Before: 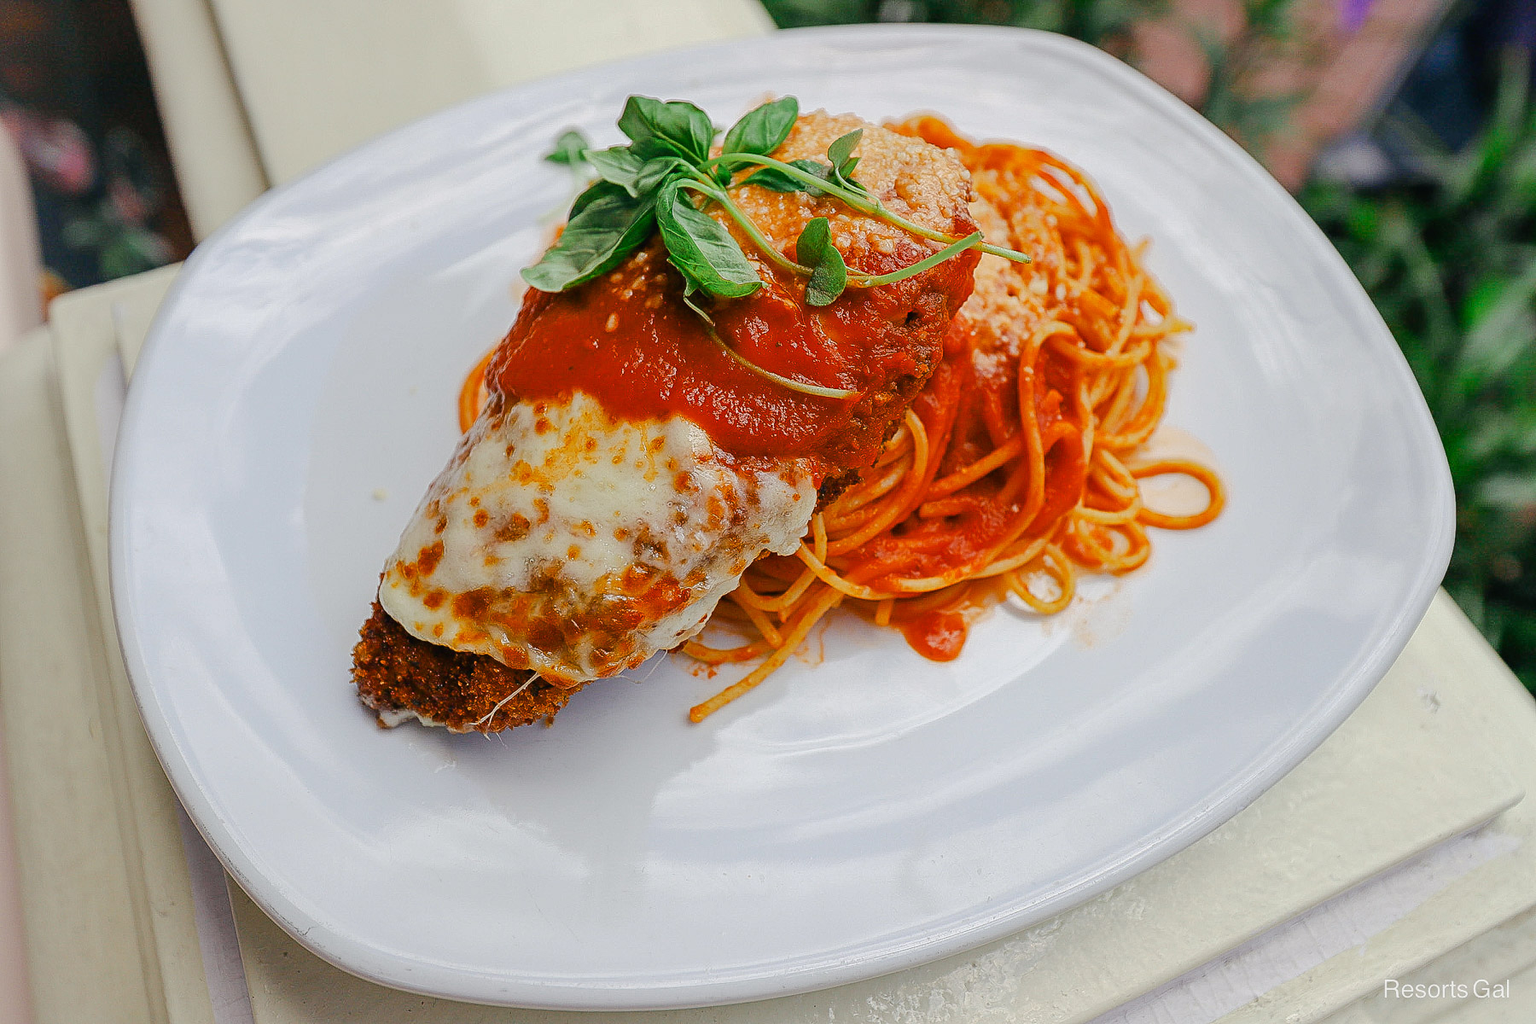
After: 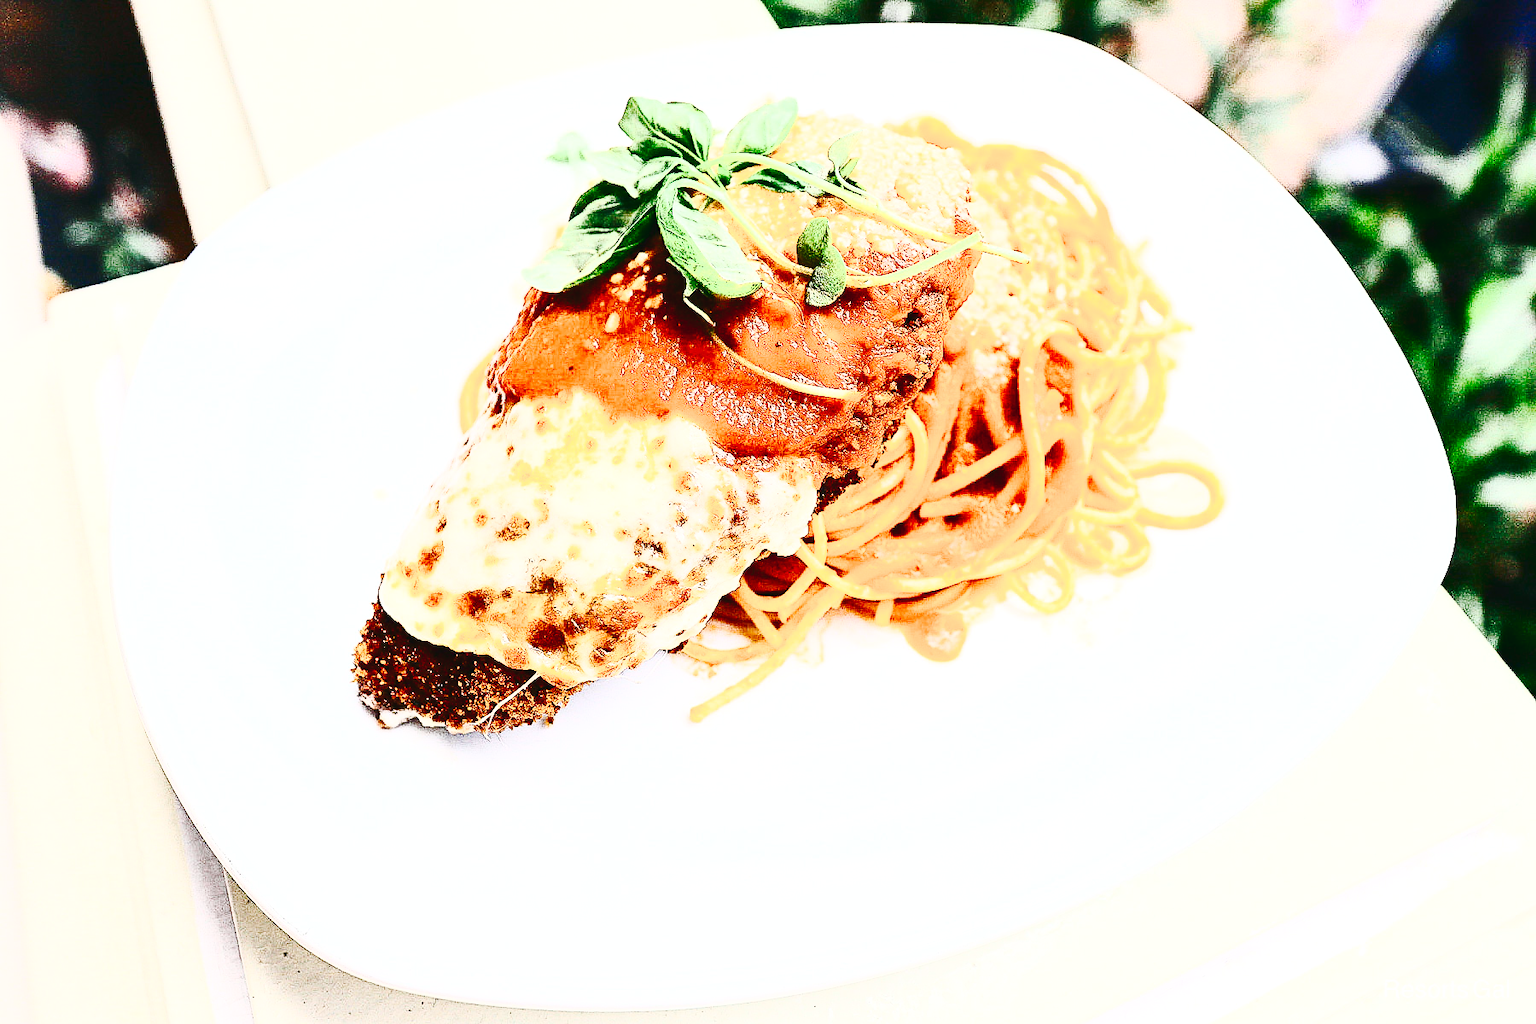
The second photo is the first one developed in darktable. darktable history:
tone curve: curves: ch0 [(0, 0.026) (0.146, 0.158) (0.272, 0.34) (0.453, 0.627) (0.687, 0.829) (1, 1)], preserve colors none
exposure: black level correction 0, exposure 1.001 EV, compensate exposure bias true, compensate highlight preservation false
contrast brightness saturation: contrast 0.938, brightness 0.198
